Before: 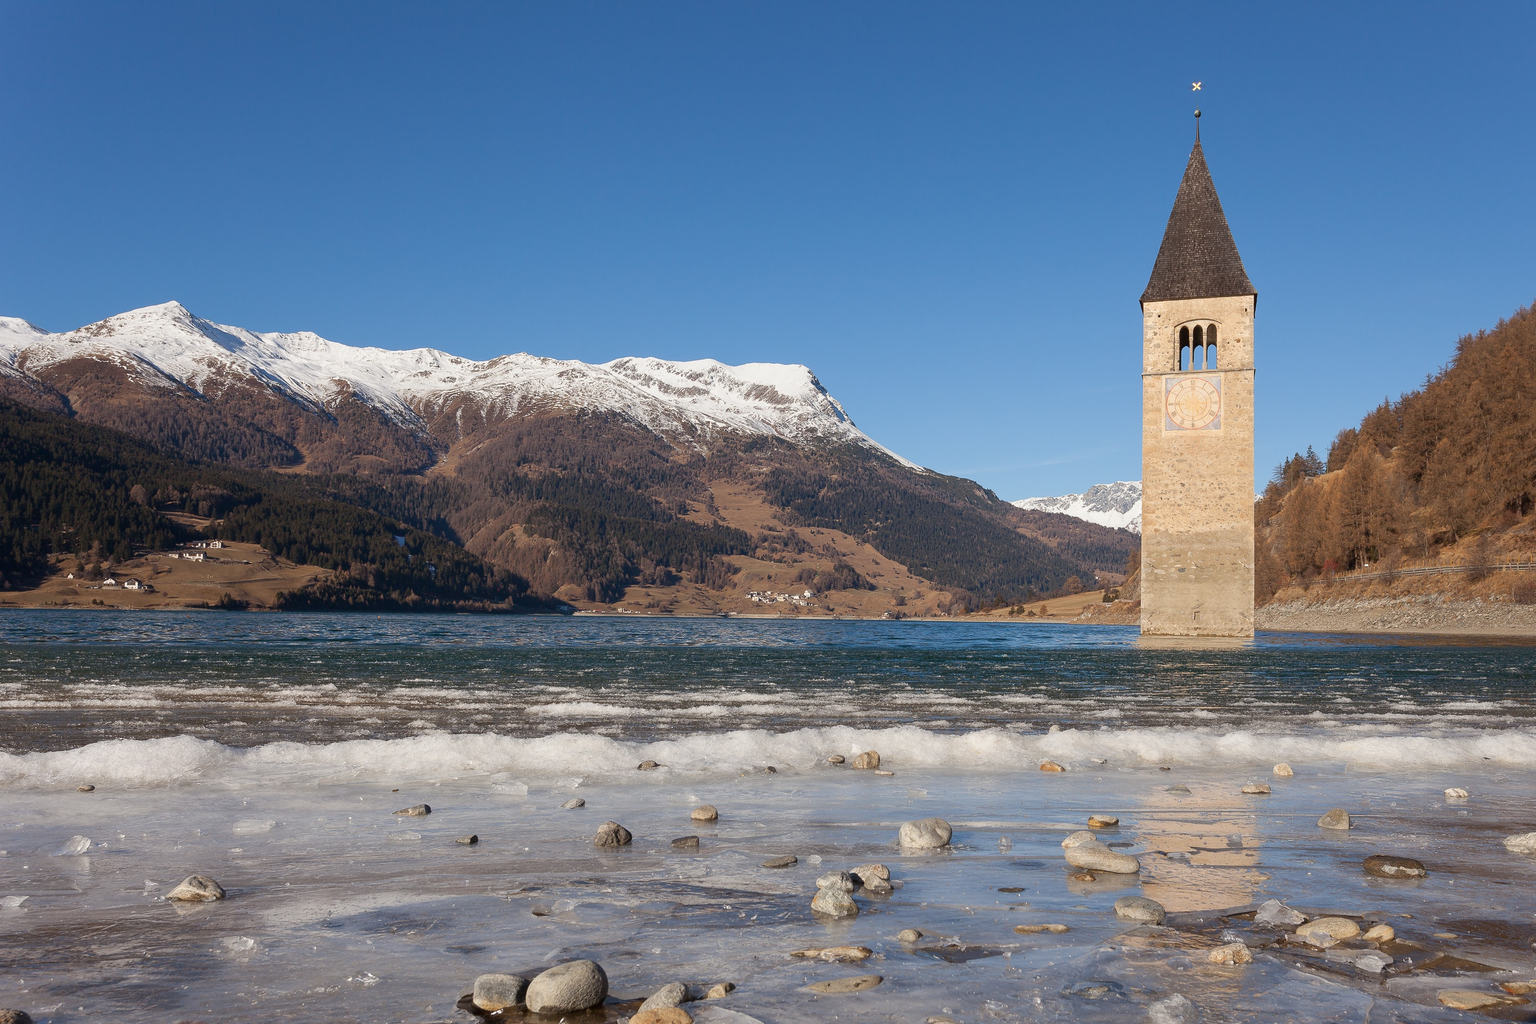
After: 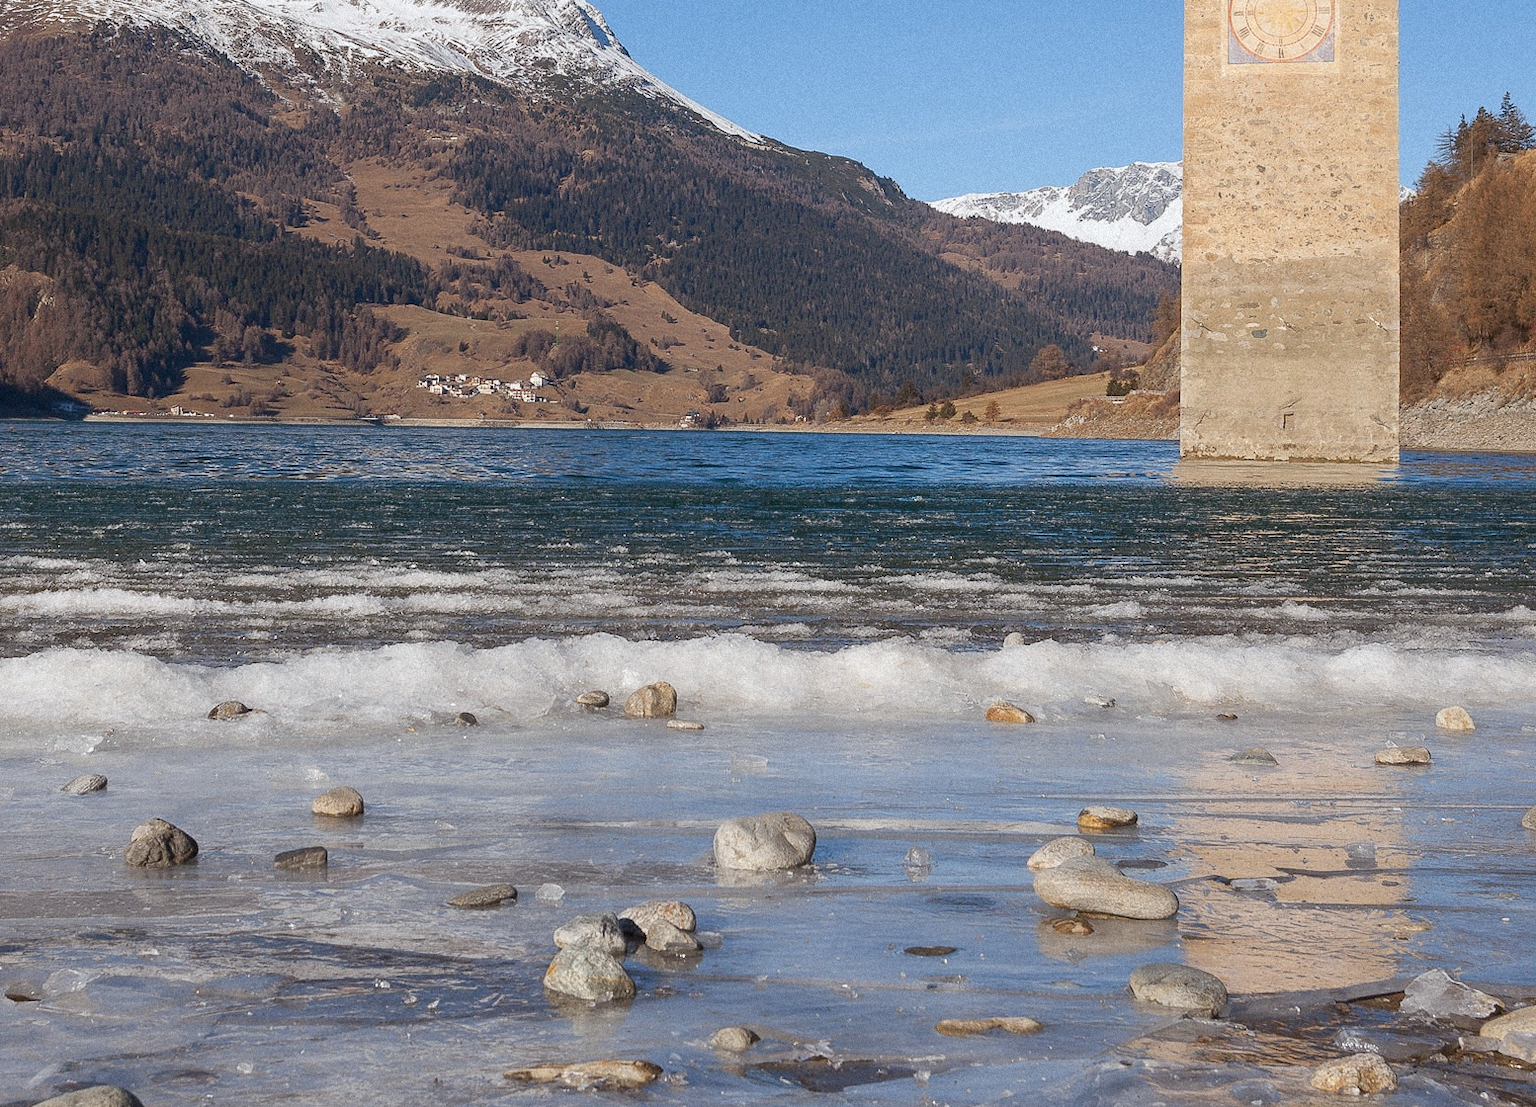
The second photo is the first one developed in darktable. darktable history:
white balance: red 0.98, blue 1.034
crop: left 34.479%, top 38.822%, right 13.718%, bottom 5.172%
grain: mid-tones bias 0%
